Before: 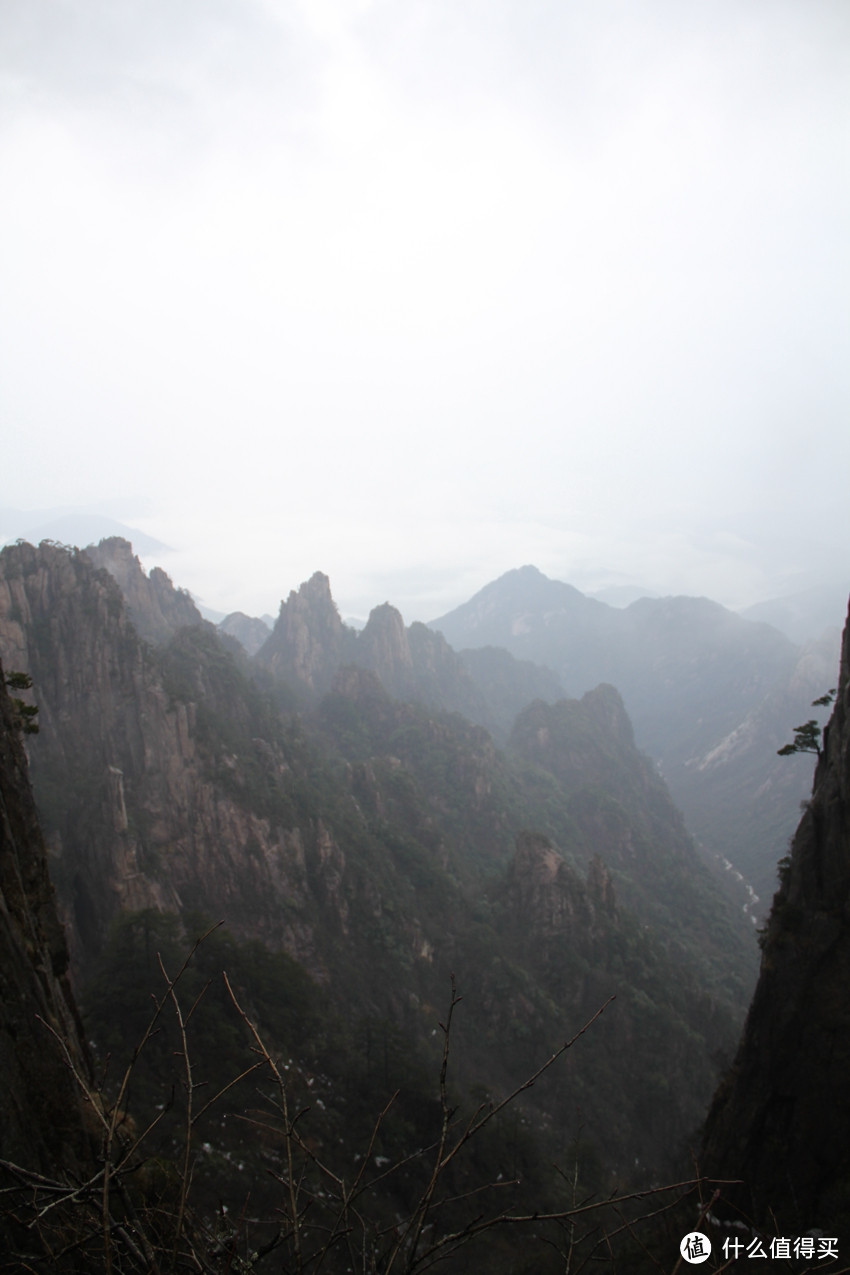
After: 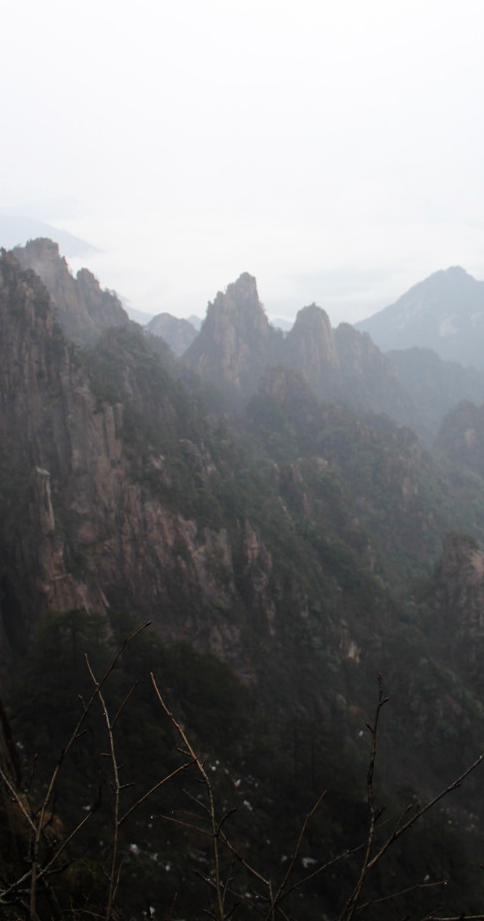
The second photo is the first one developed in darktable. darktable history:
tone curve: curves: ch0 [(0, 0) (0.08, 0.056) (0.4, 0.4) (0.6, 0.612) (0.92, 0.924) (1, 1)], preserve colors none
crop: left 8.62%, top 23.477%, right 34.418%, bottom 4.216%
